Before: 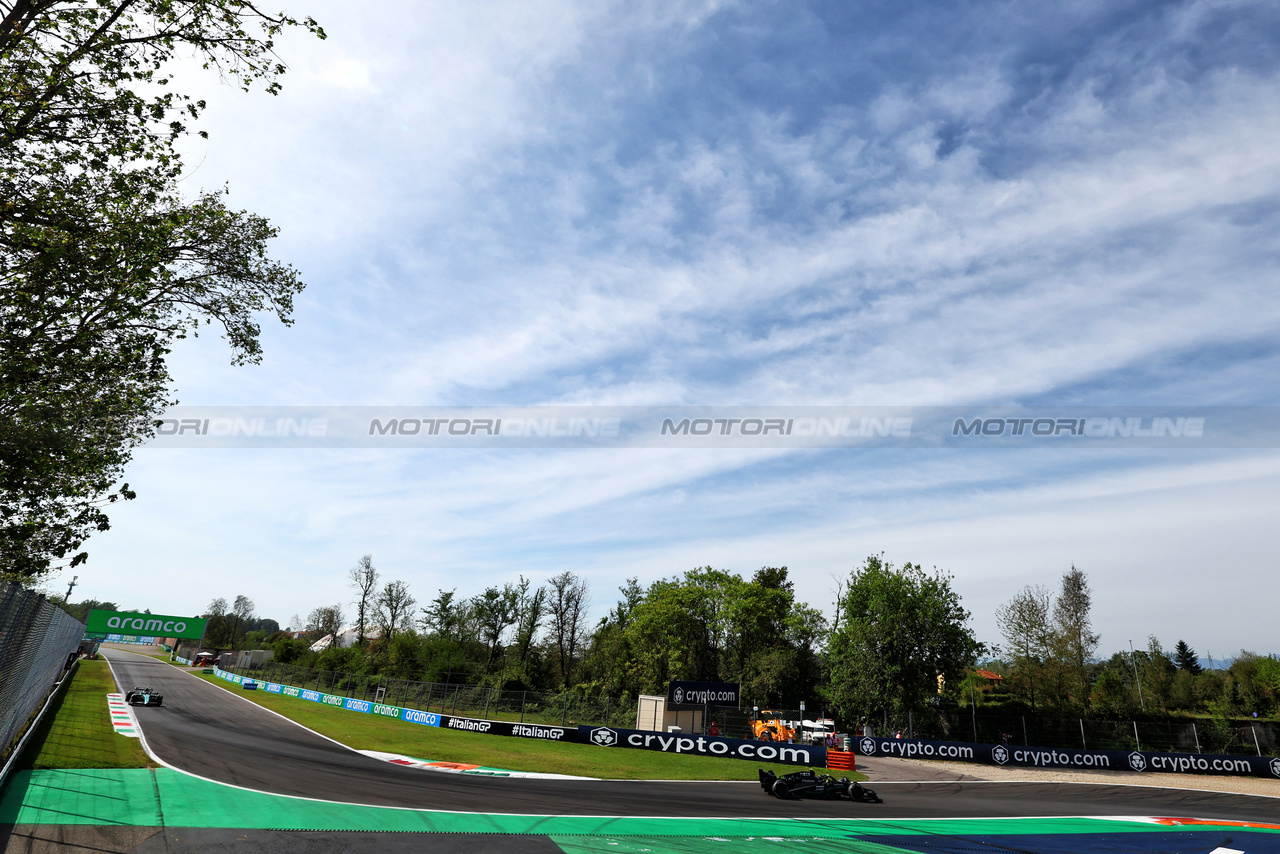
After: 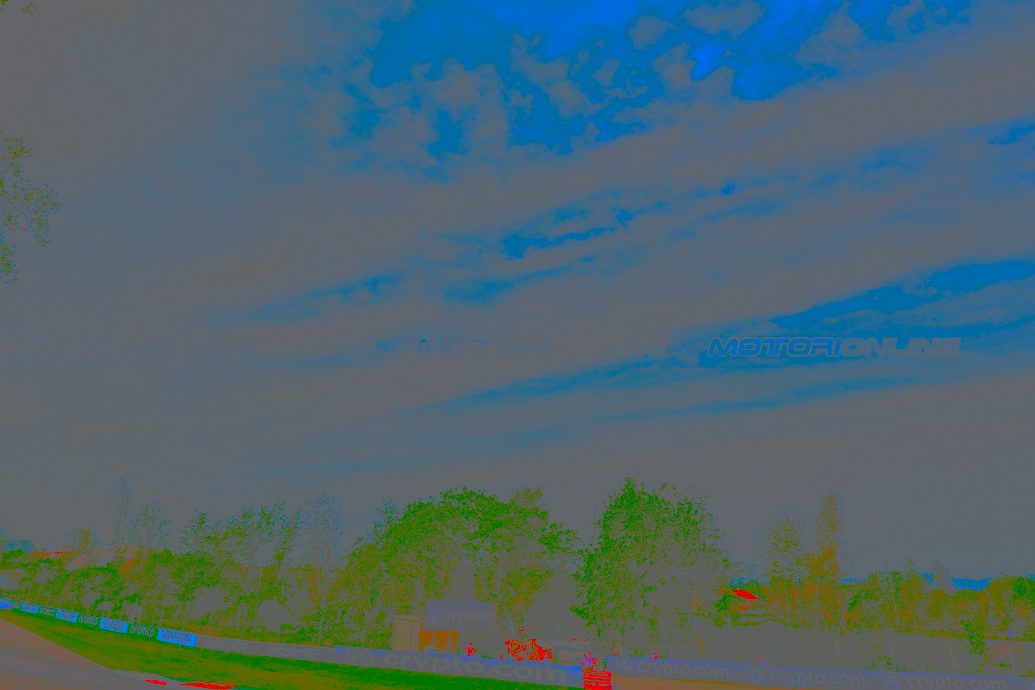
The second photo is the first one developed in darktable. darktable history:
color balance rgb: perceptual saturation grading › global saturation 20%, perceptual saturation grading › highlights -24.746%, perceptual saturation grading › shadows 49.267%, global vibrance 14.849%
crop: left 19.109%, top 9.444%, right 0%, bottom 9.656%
exposure: black level correction -0.001, exposure 0.079 EV, compensate highlight preservation false
shadows and highlights: highlights color adjustment 45.67%, soften with gaussian
base curve: curves: ch0 [(0, 0) (0.028, 0.03) (0.121, 0.232) (0.46, 0.748) (0.859, 0.968) (1, 1)], preserve colors none
contrast brightness saturation: contrast -0.982, brightness -0.164, saturation 0.761
sharpen: radius 1.418, amount 1.258, threshold 0.645
local contrast: on, module defaults
